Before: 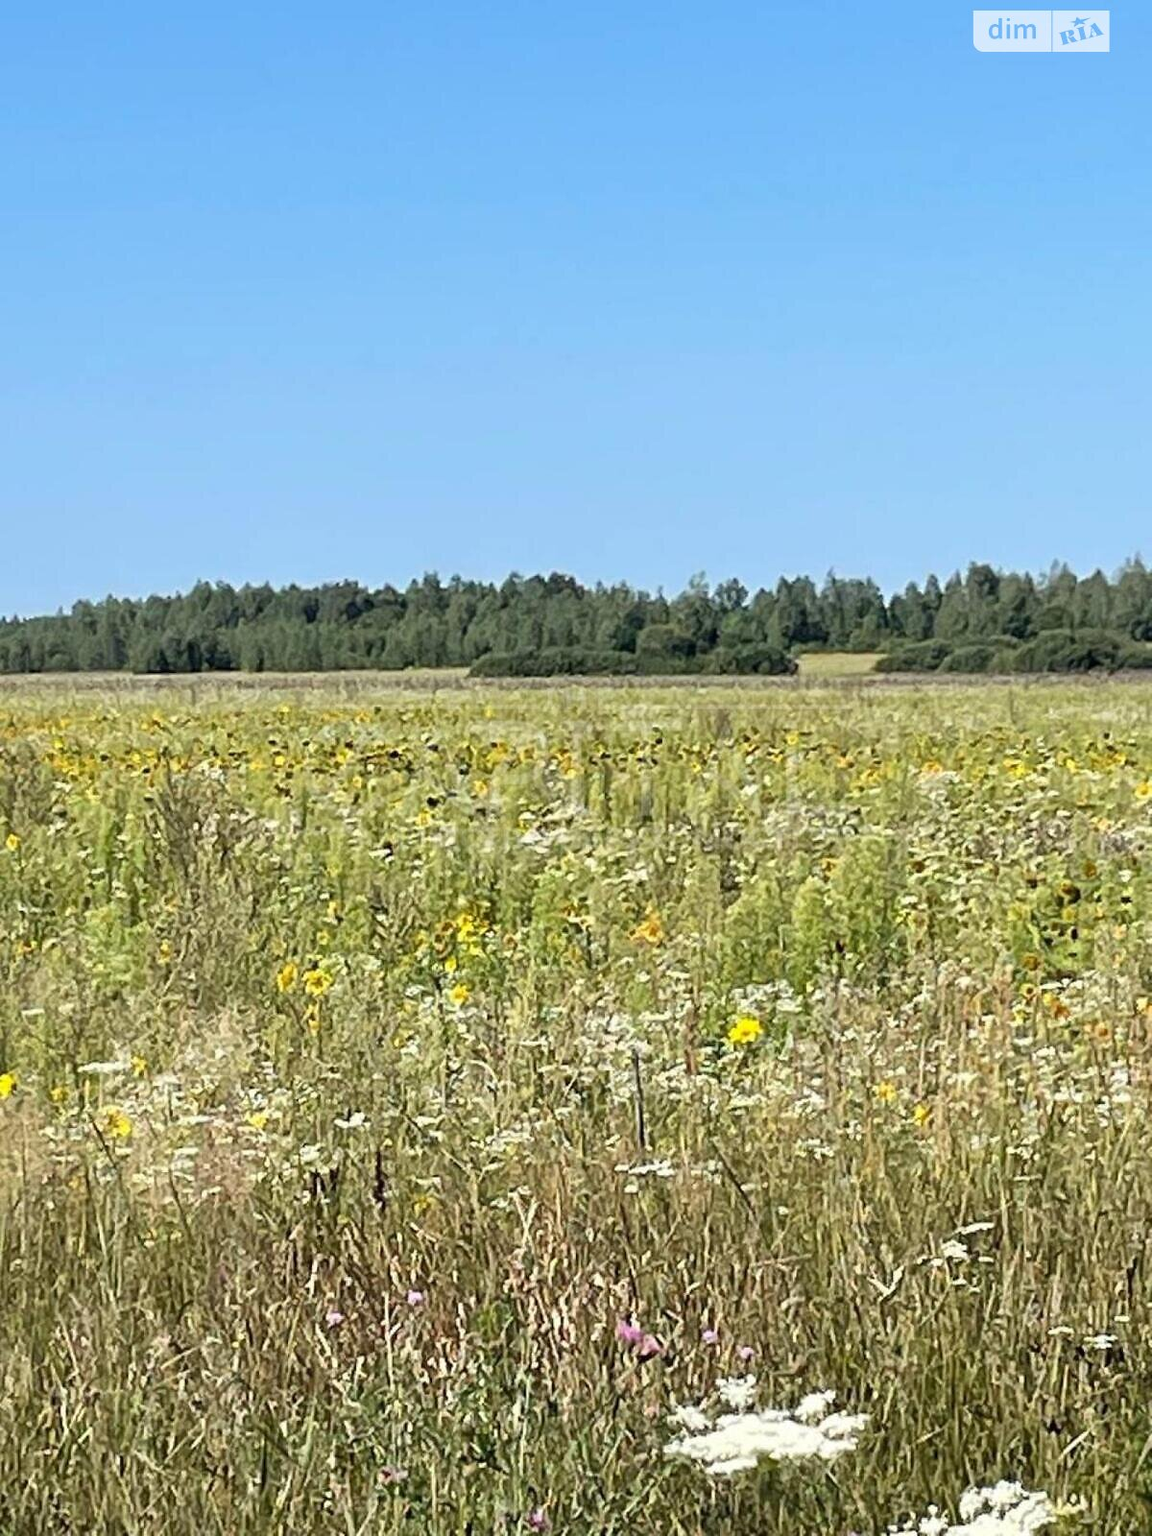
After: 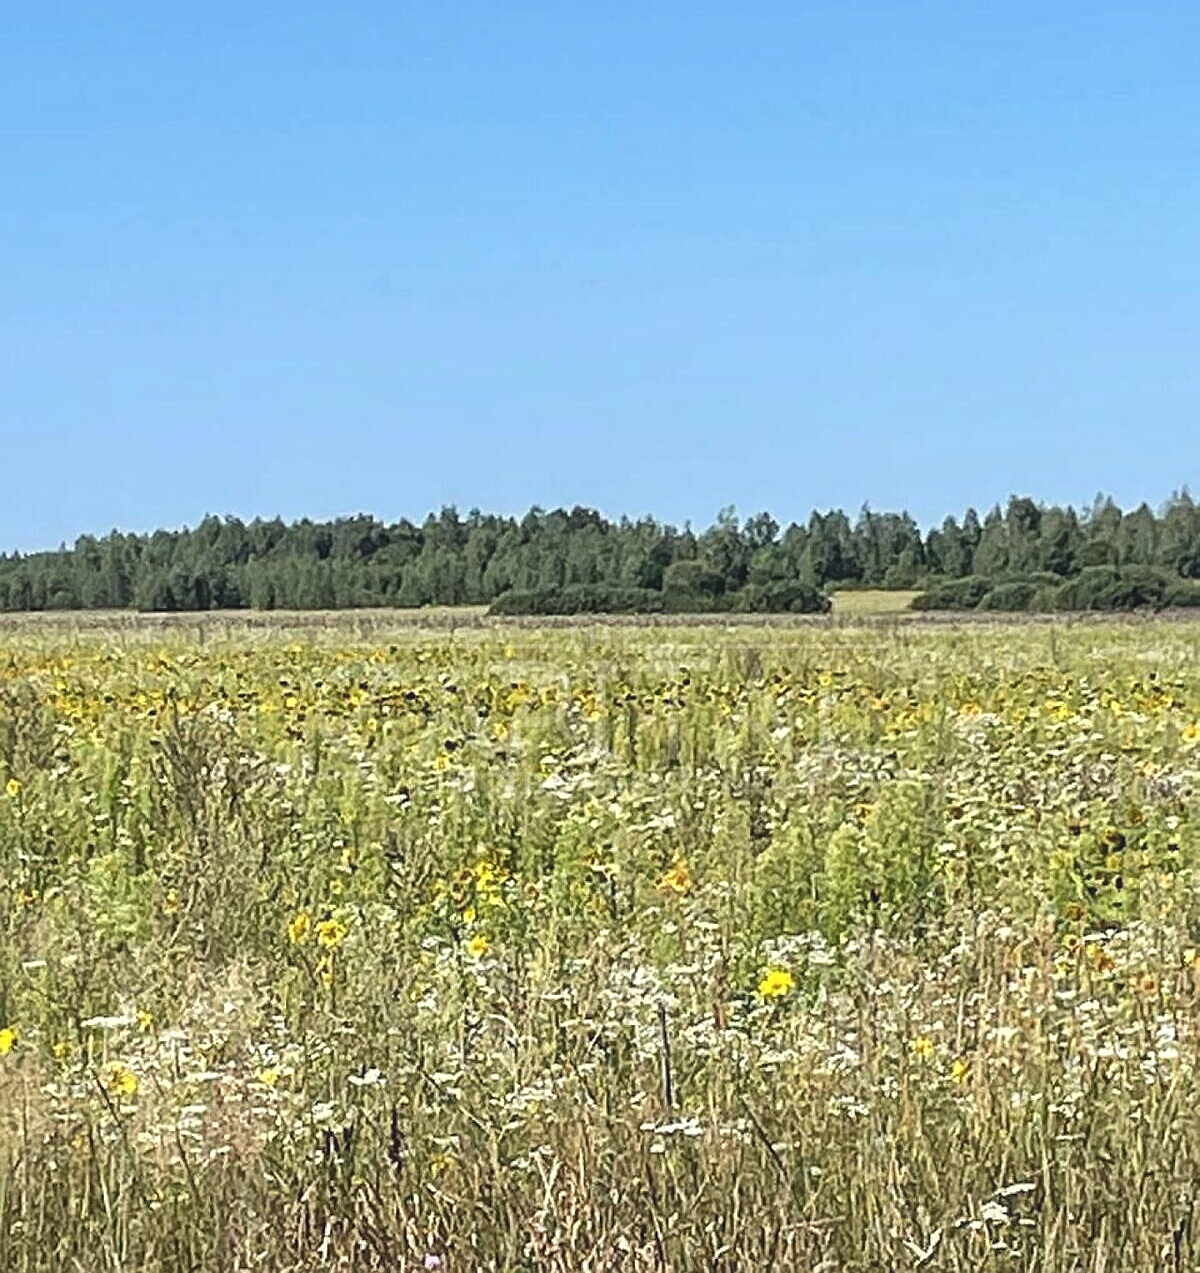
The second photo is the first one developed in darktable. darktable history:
crop and rotate: top 5.664%, bottom 14.747%
sharpen: on, module defaults
local contrast: on, module defaults
exposure: black level correction -0.016, compensate exposure bias true, compensate highlight preservation false
